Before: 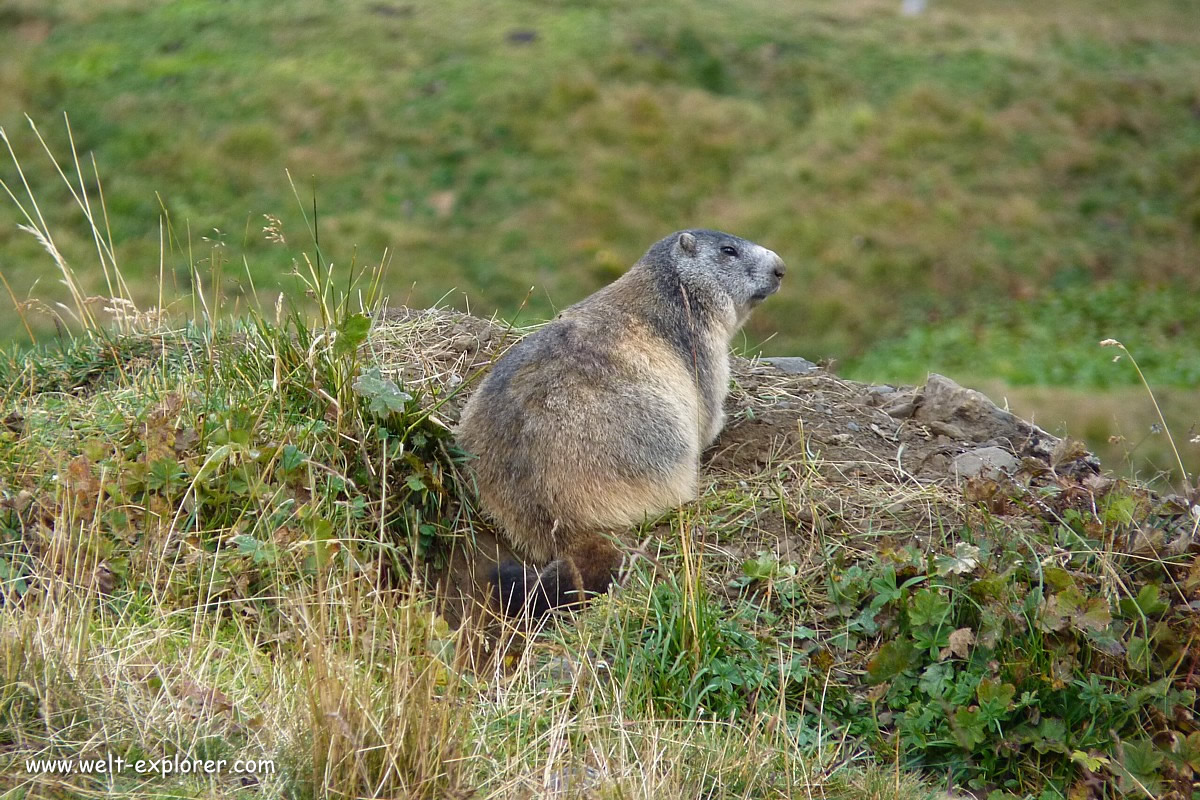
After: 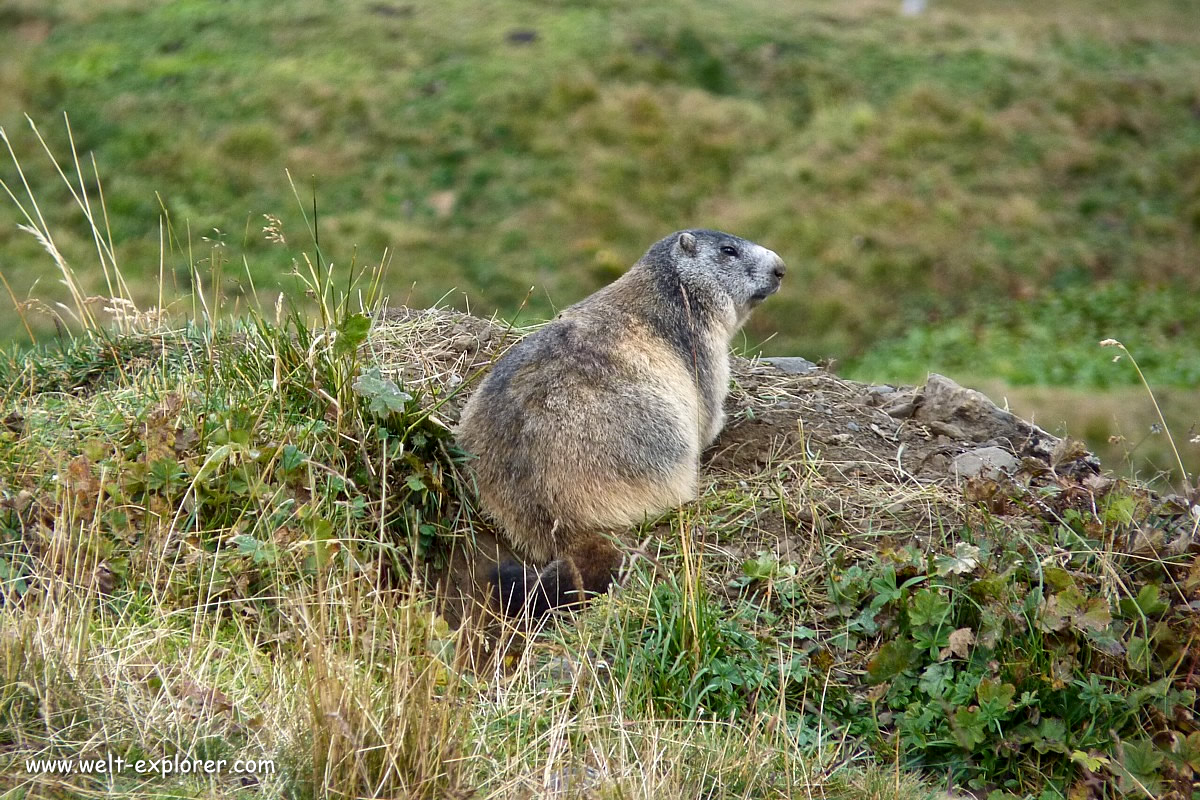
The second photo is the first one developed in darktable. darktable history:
local contrast: mode bilateral grid, contrast 20, coarseness 49, detail 144%, midtone range 0.2
